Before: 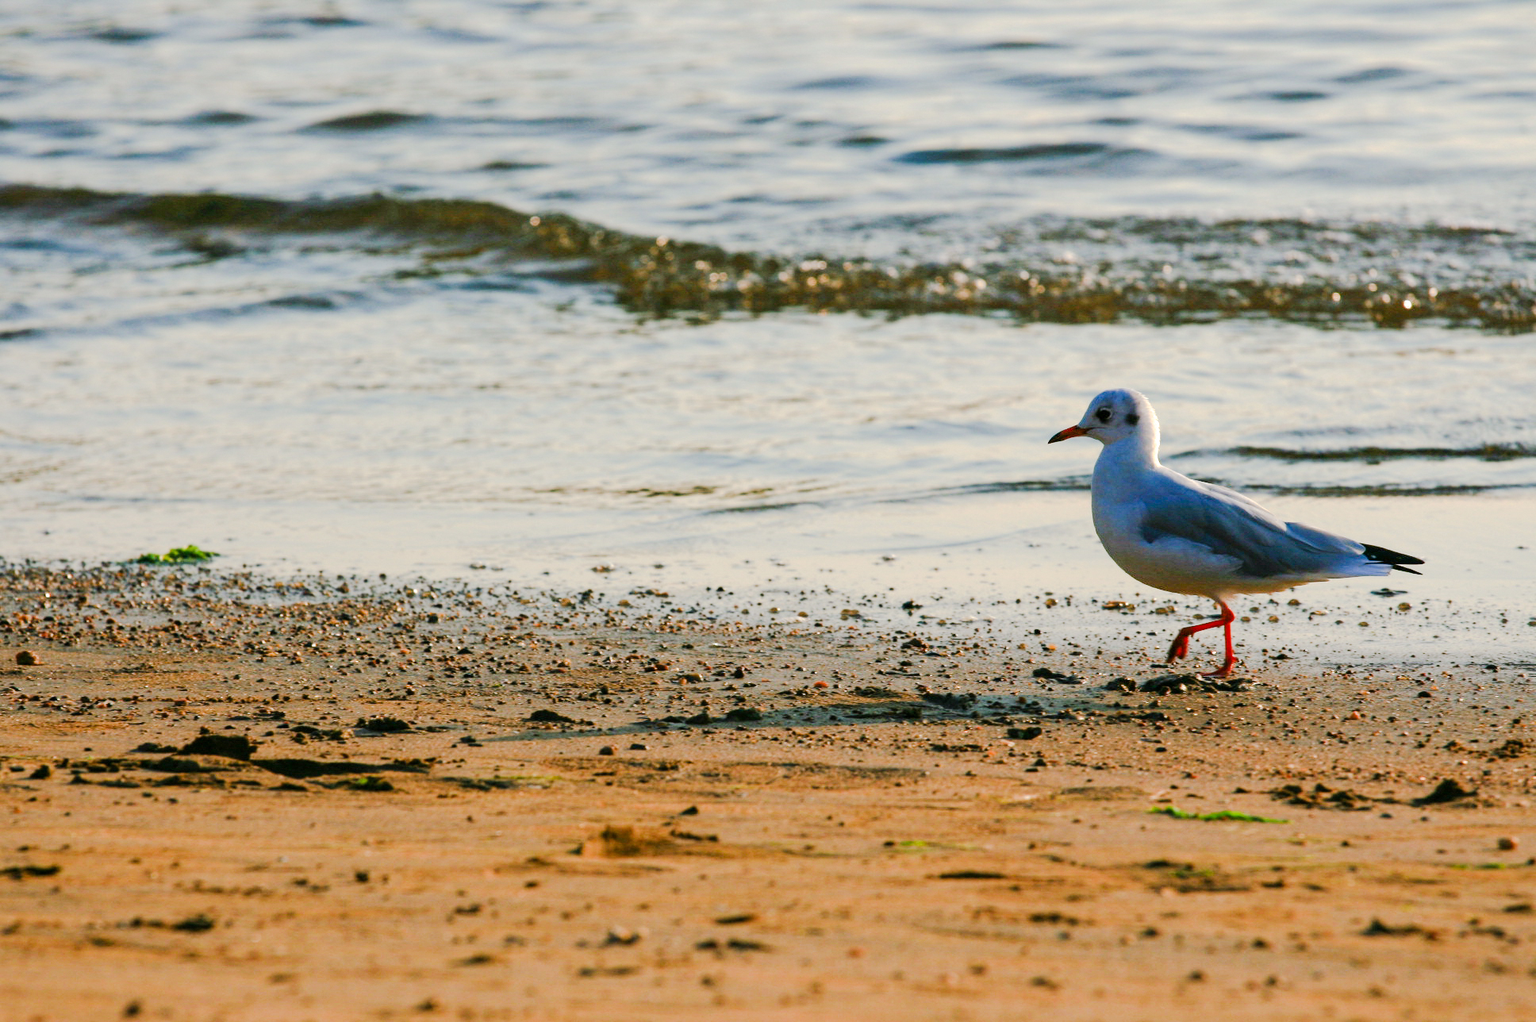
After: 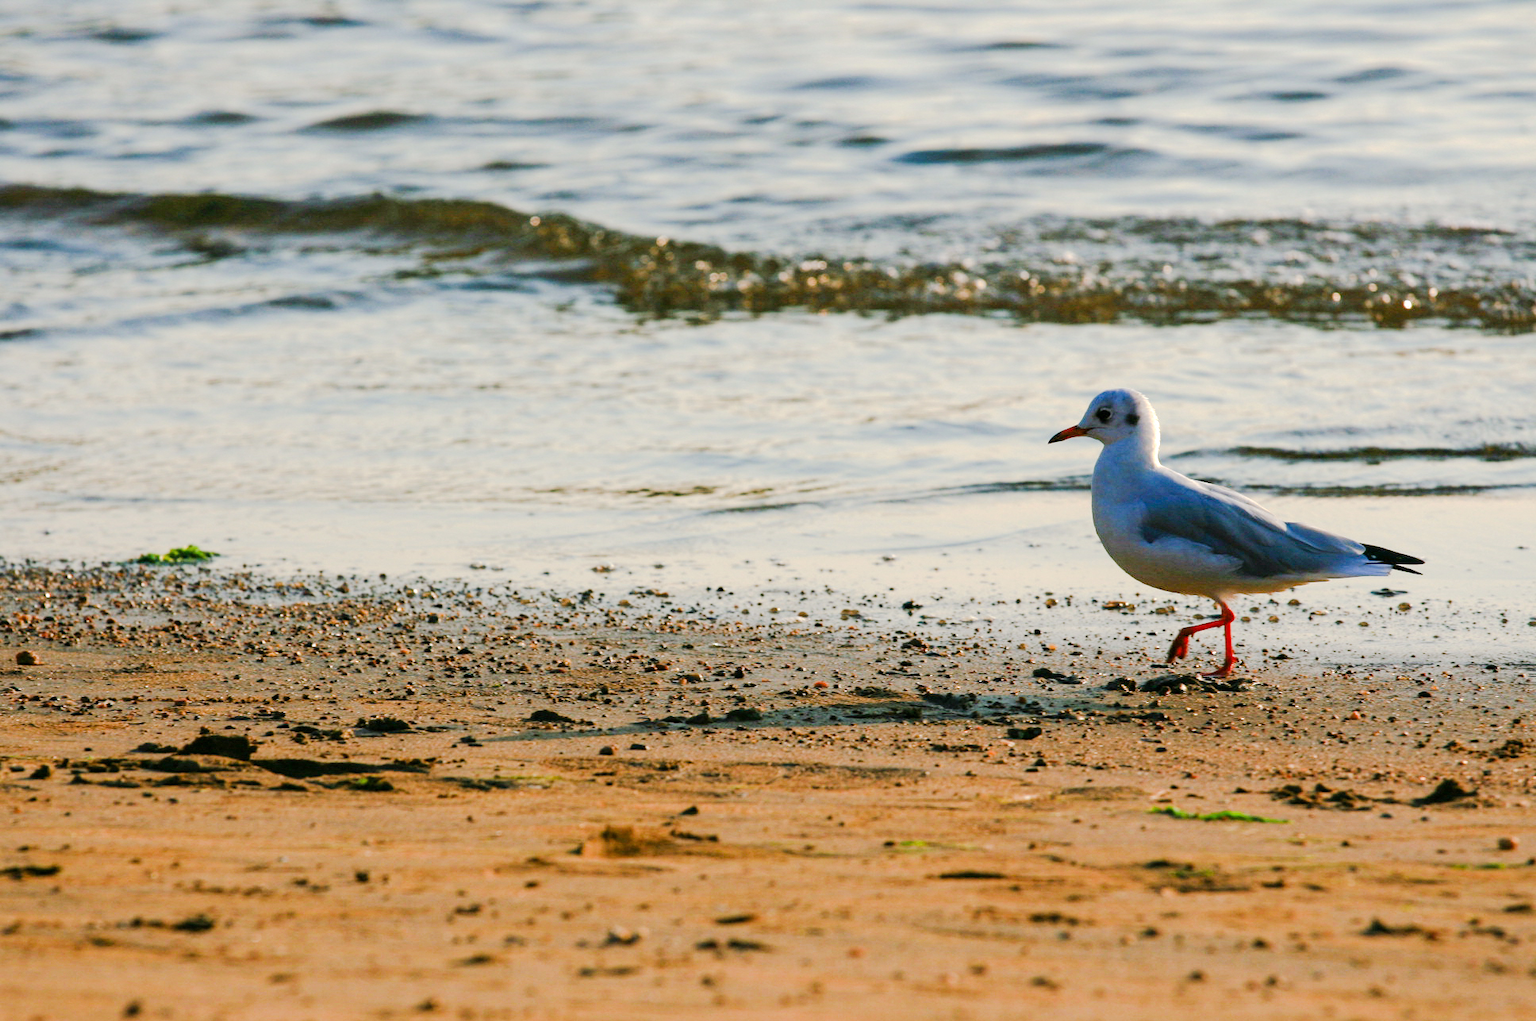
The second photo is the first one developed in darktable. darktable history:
shadows and highlights: shadows -8.76, white point adjustment 1.48, highlights 10.11
